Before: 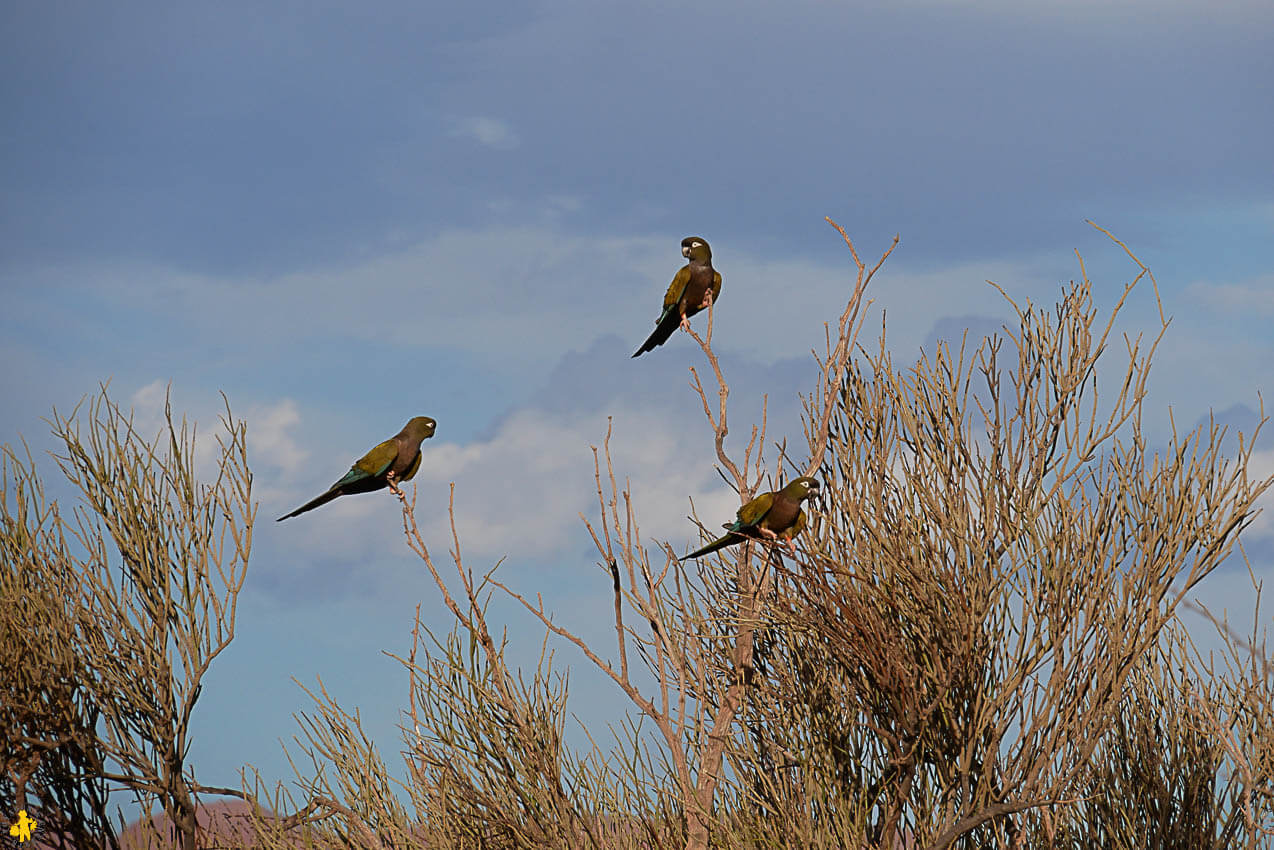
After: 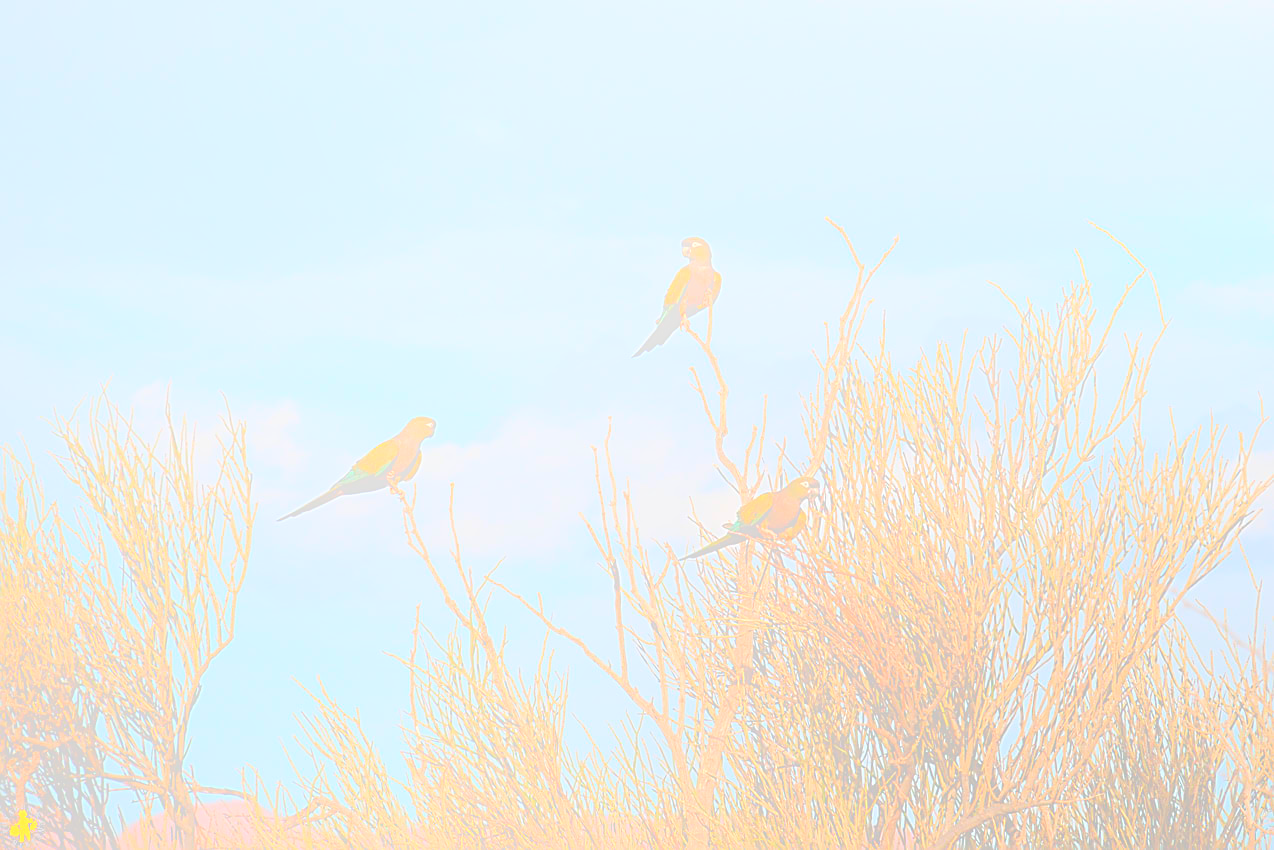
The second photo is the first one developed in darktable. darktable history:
sharpen: on, module defaults
bloom: size 70%, threshold 25%, strength 70%
